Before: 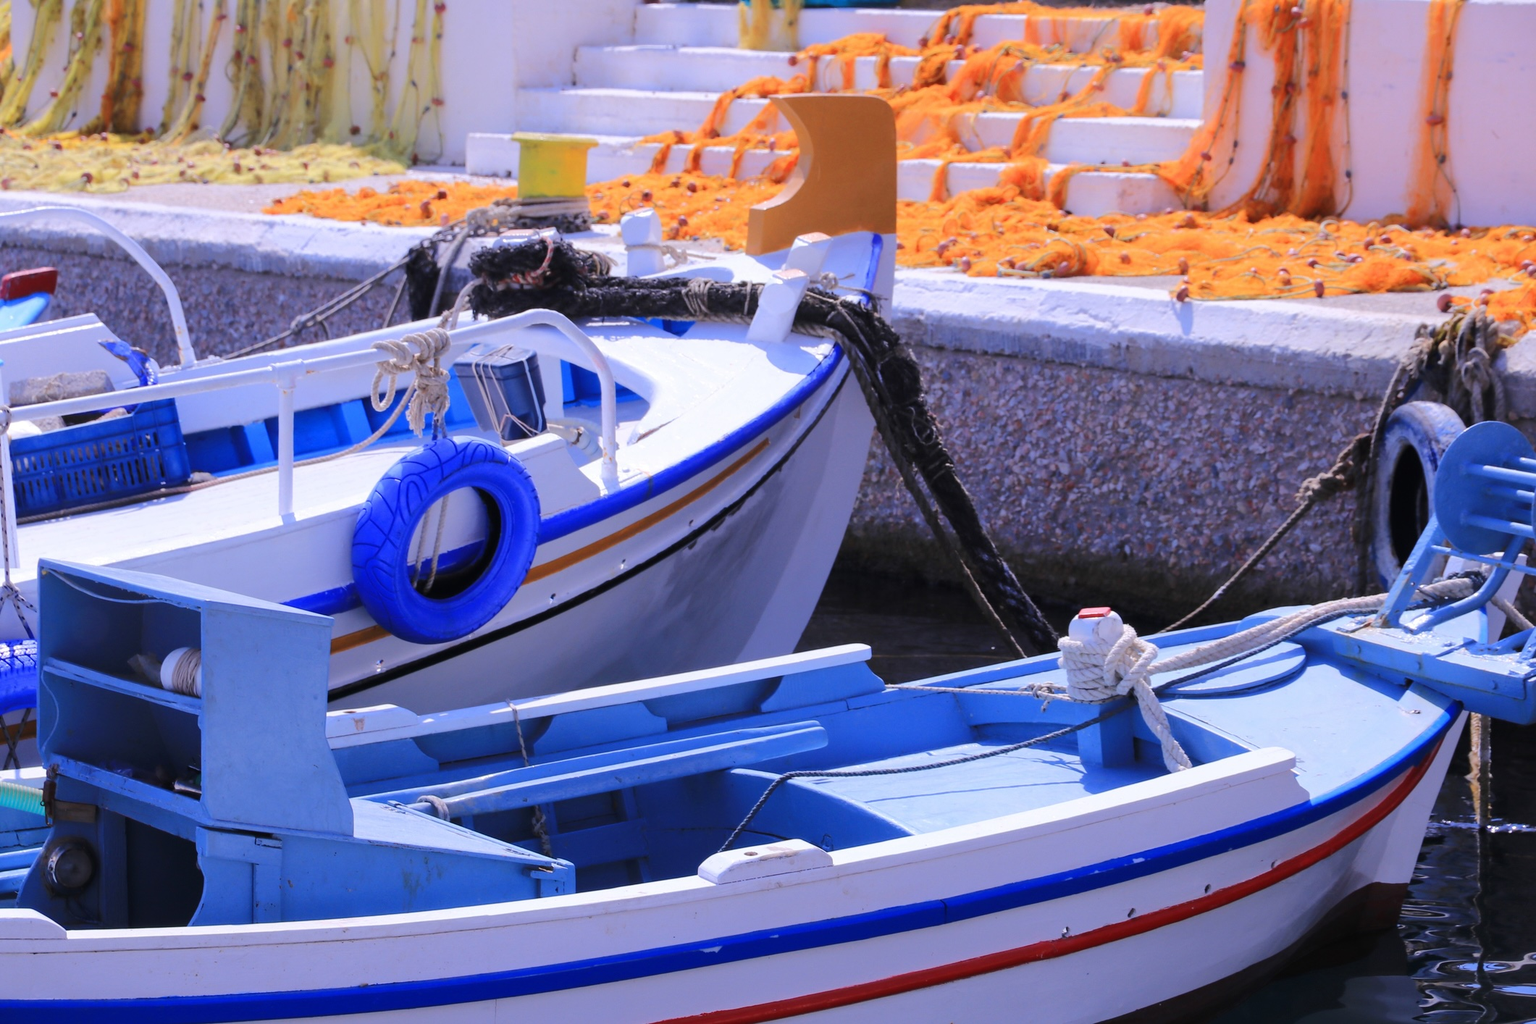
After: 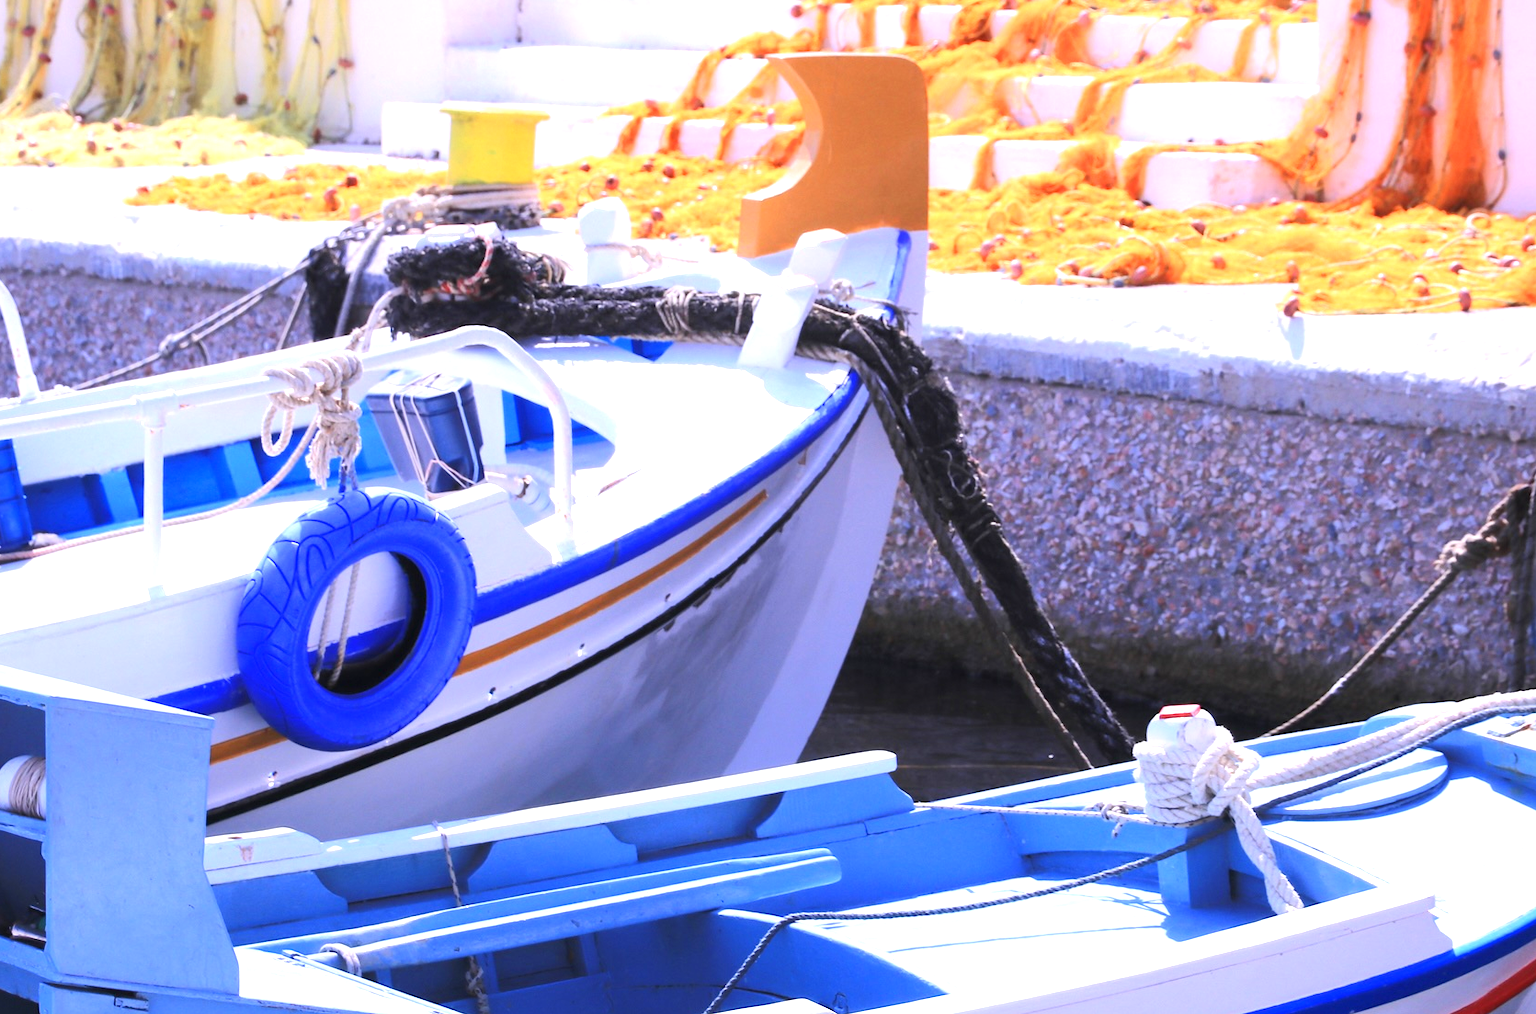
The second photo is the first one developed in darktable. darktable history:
exposure: black level correction 0, exposure 1.1 EV, compensate highlight preservation false
crop and rotate: left 10.77%, top 5.1%, right 10.41%, bottom 16.76%
